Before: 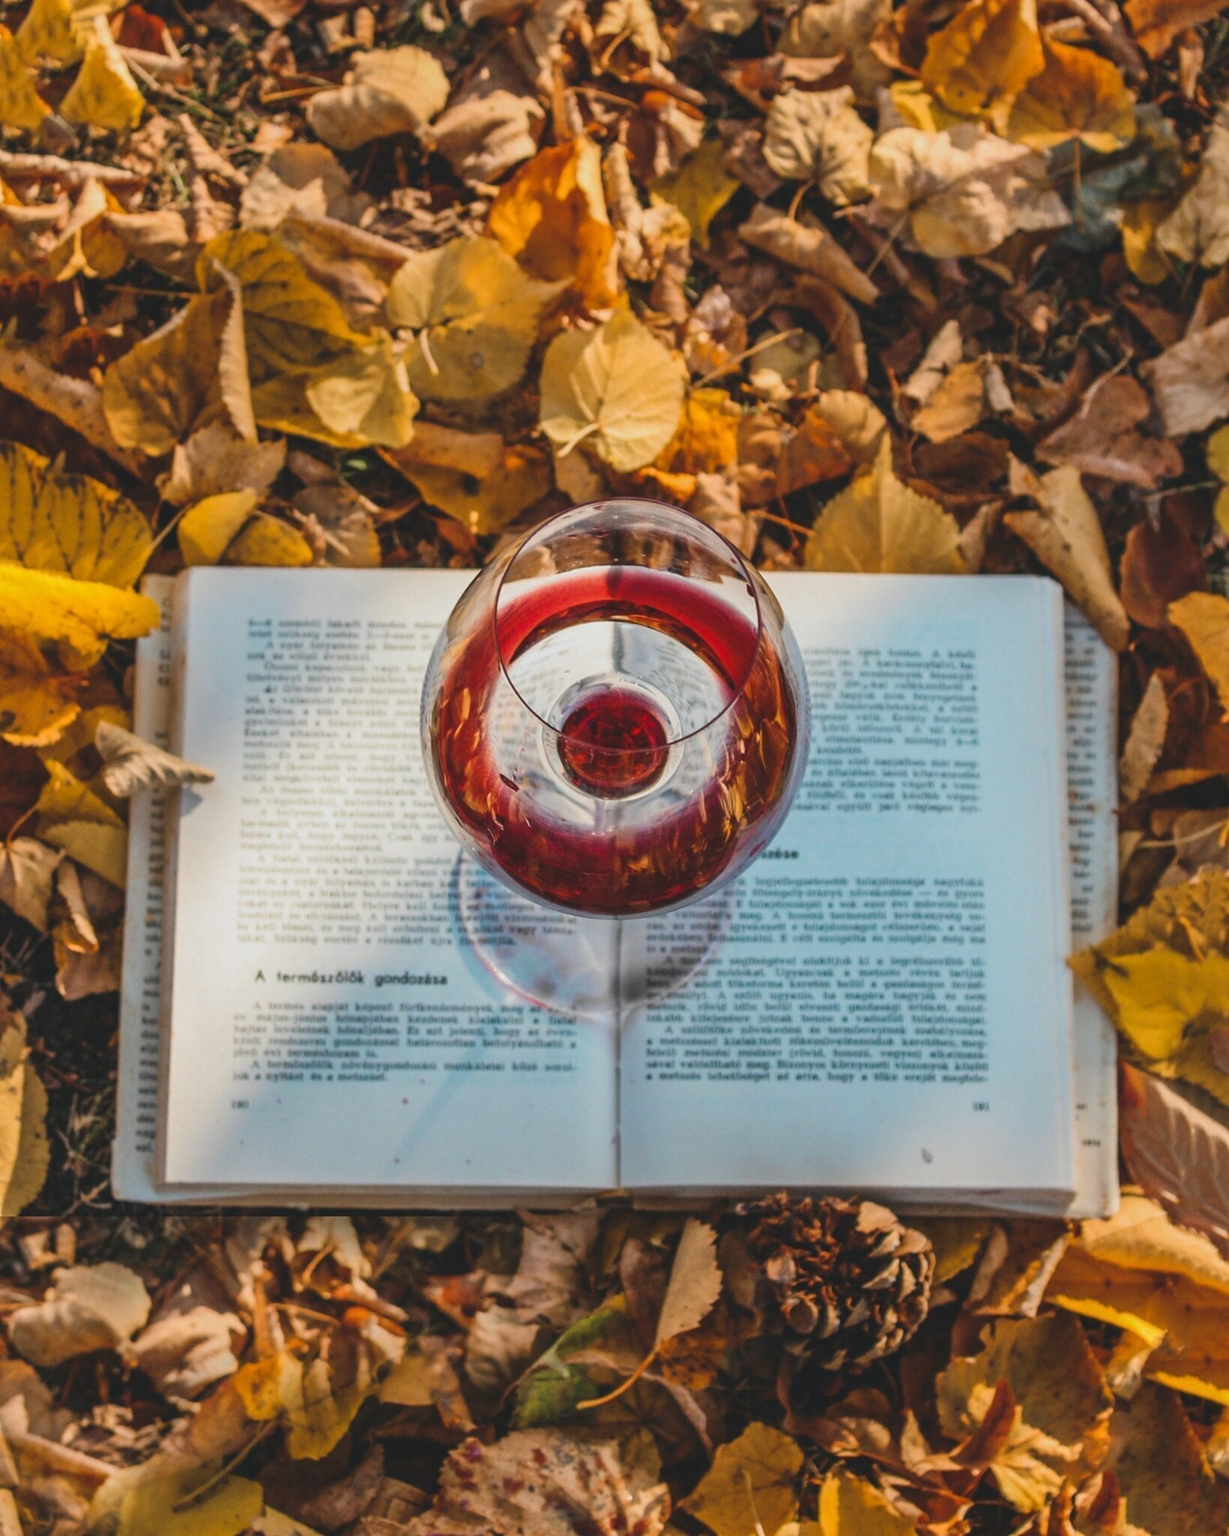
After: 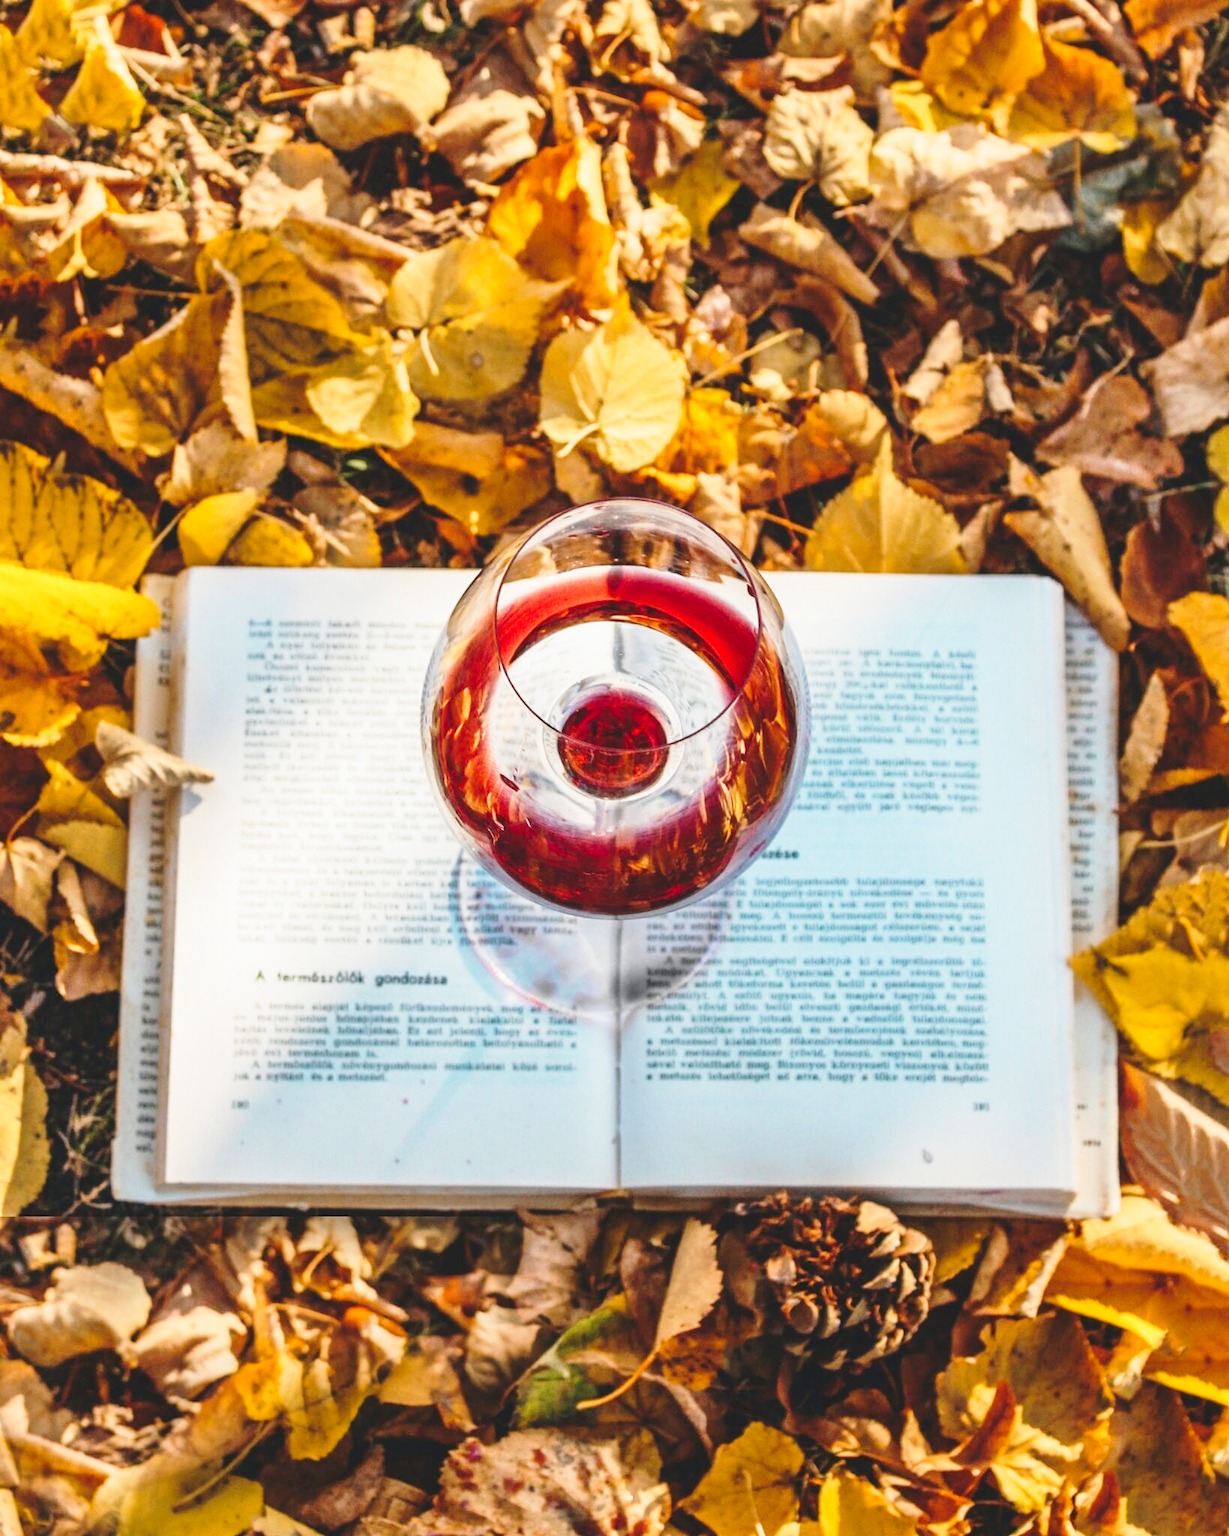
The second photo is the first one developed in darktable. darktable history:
base curve: curves: ch0 [(0, 0) (0.028, 0.03) (0.121, 0.232) (0.46, 0.748) (0.859, 0.968) (1, 1)], preserve colors none
exposure: black level correction 0, exposure 0.2 EV, compensate exposure bias true, compensate highlight preservation false
